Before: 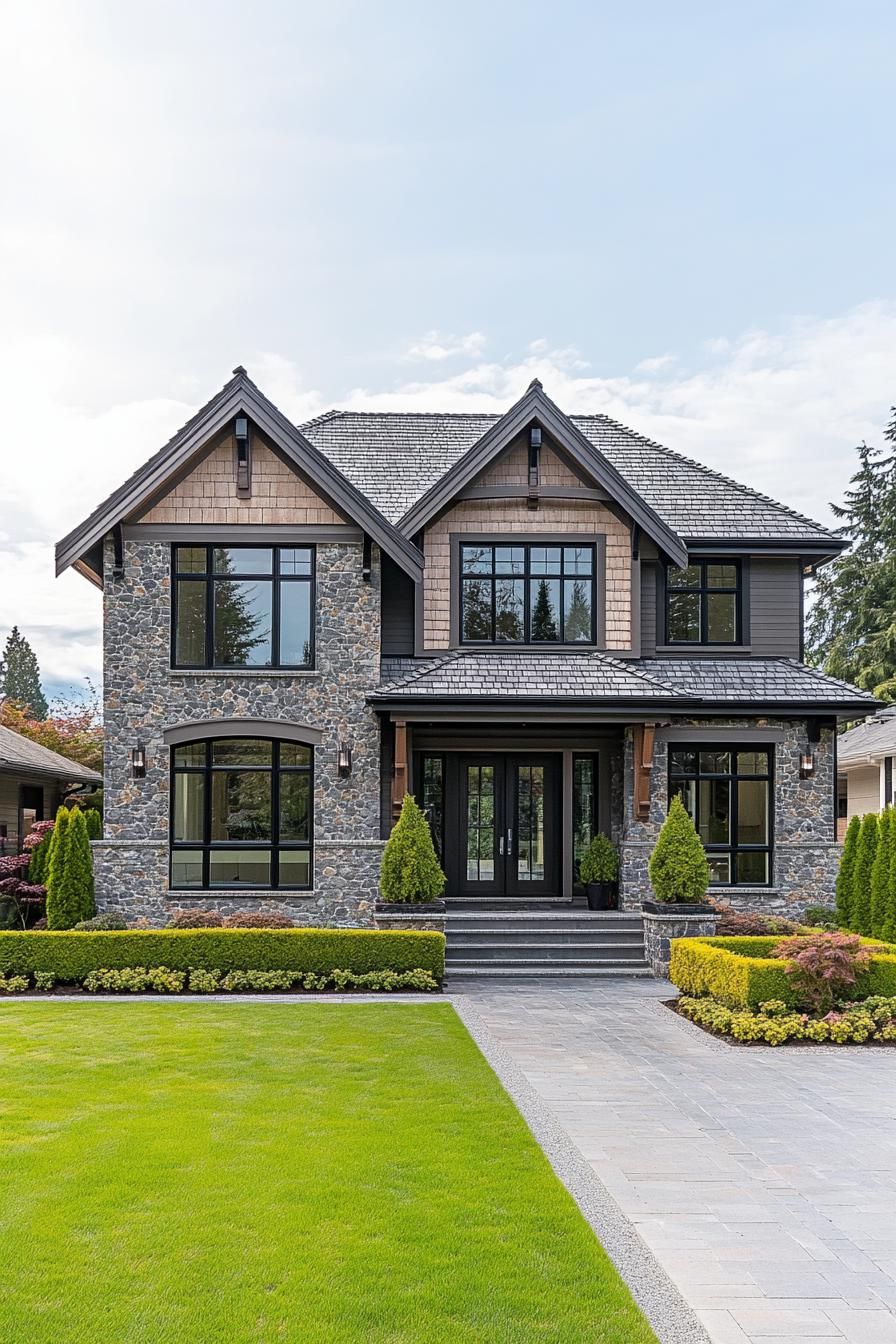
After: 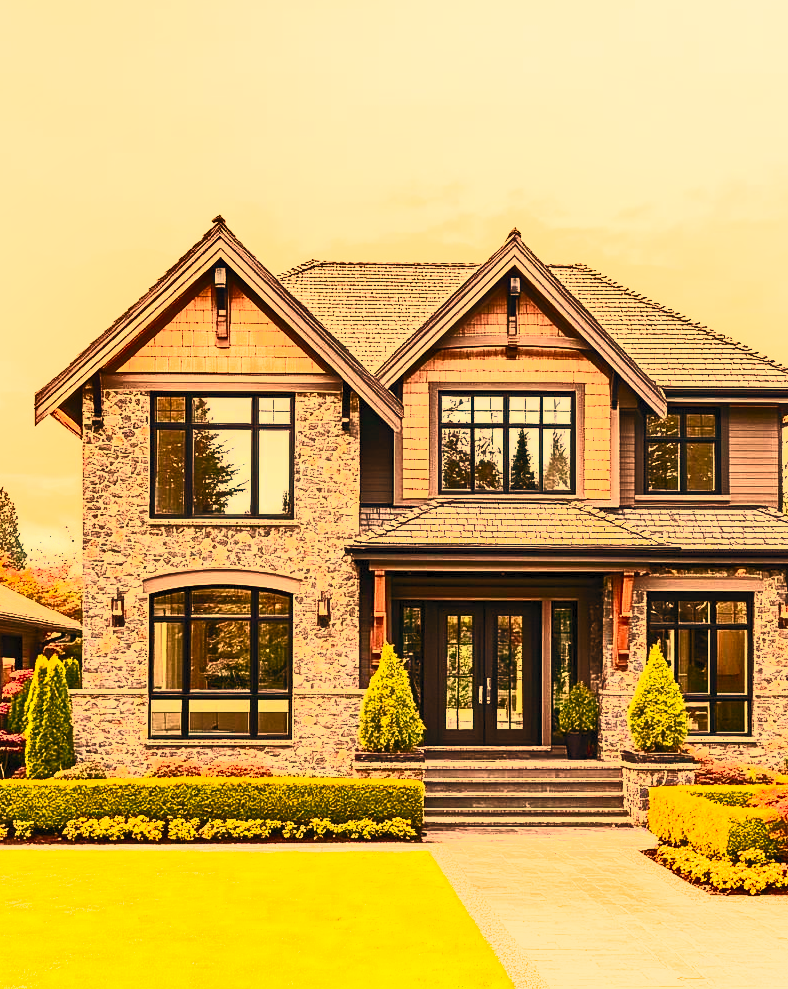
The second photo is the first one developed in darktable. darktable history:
exposure: exposure 0.3 EV, compensate highlight preservation false
white balance: red 1.467, blue 0.684
crop and rotate: left 2.425%, top 11.305%, right 9.6%, bottom 15.08%
shadows and highlights: low approximation 0.01, soften with gaussian
contrast brightness saturation: contrast 0.83, brightness 0.59, saturation 0.59
